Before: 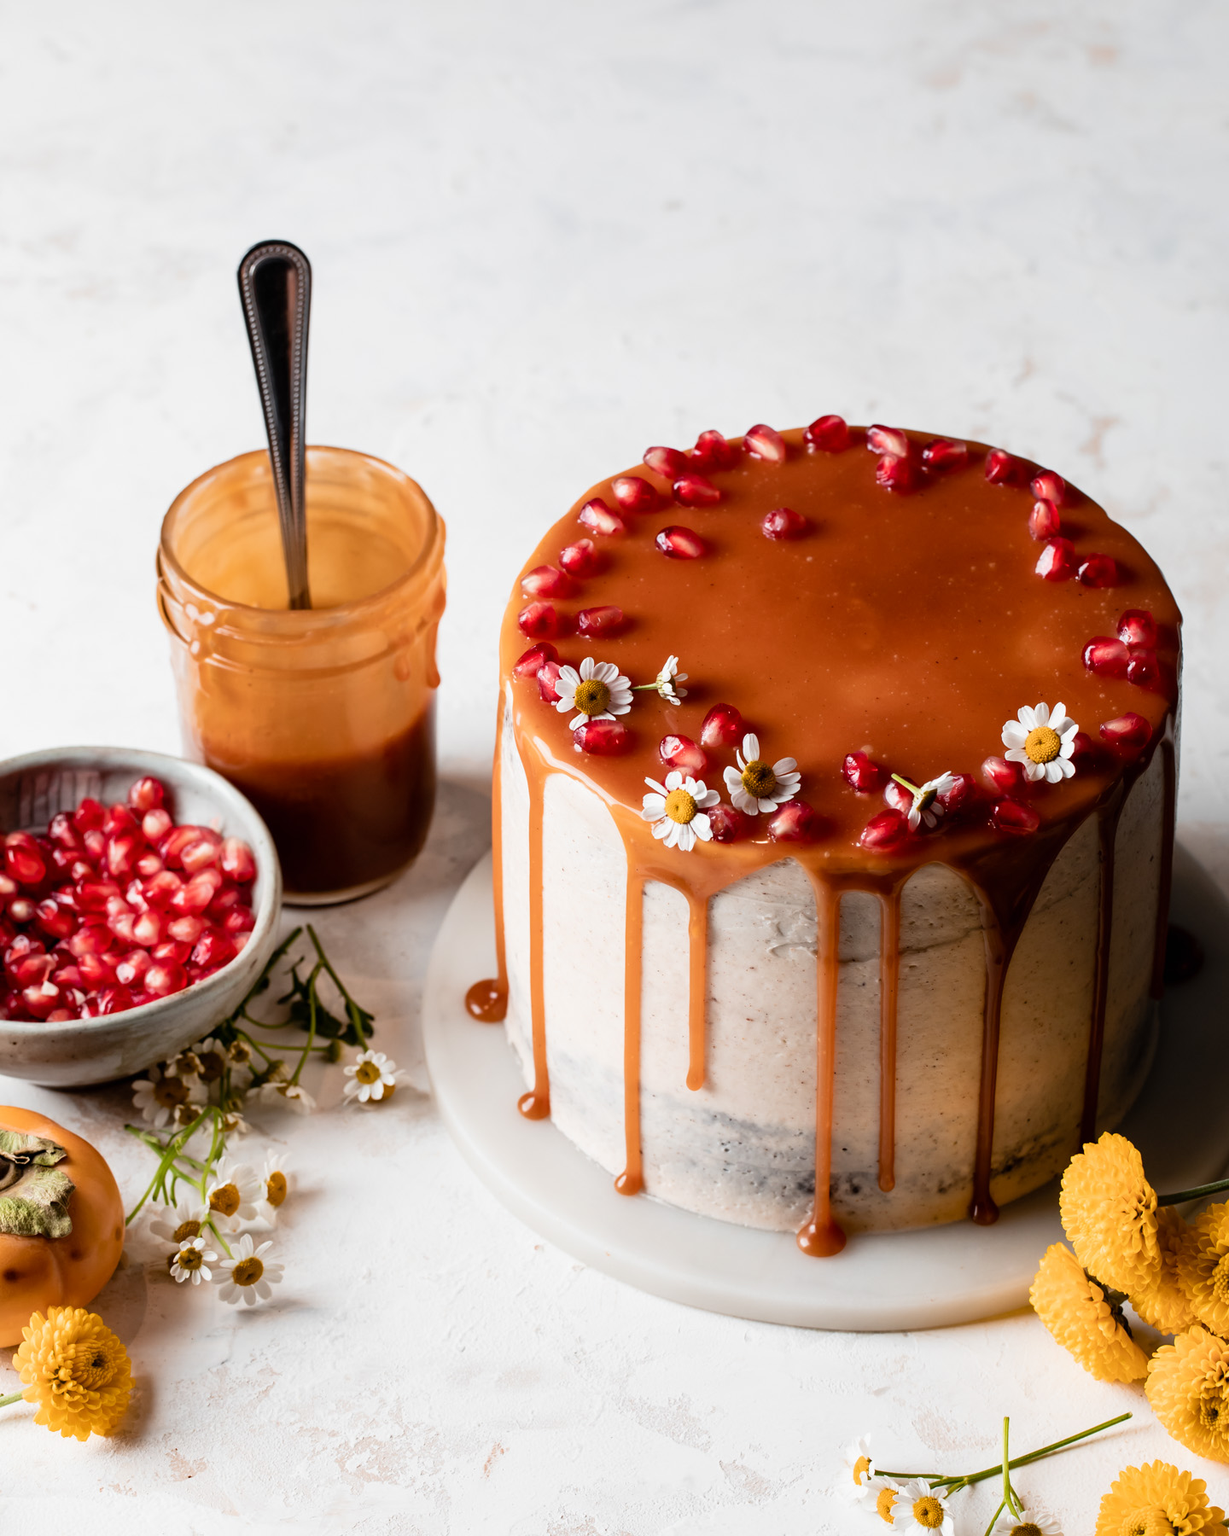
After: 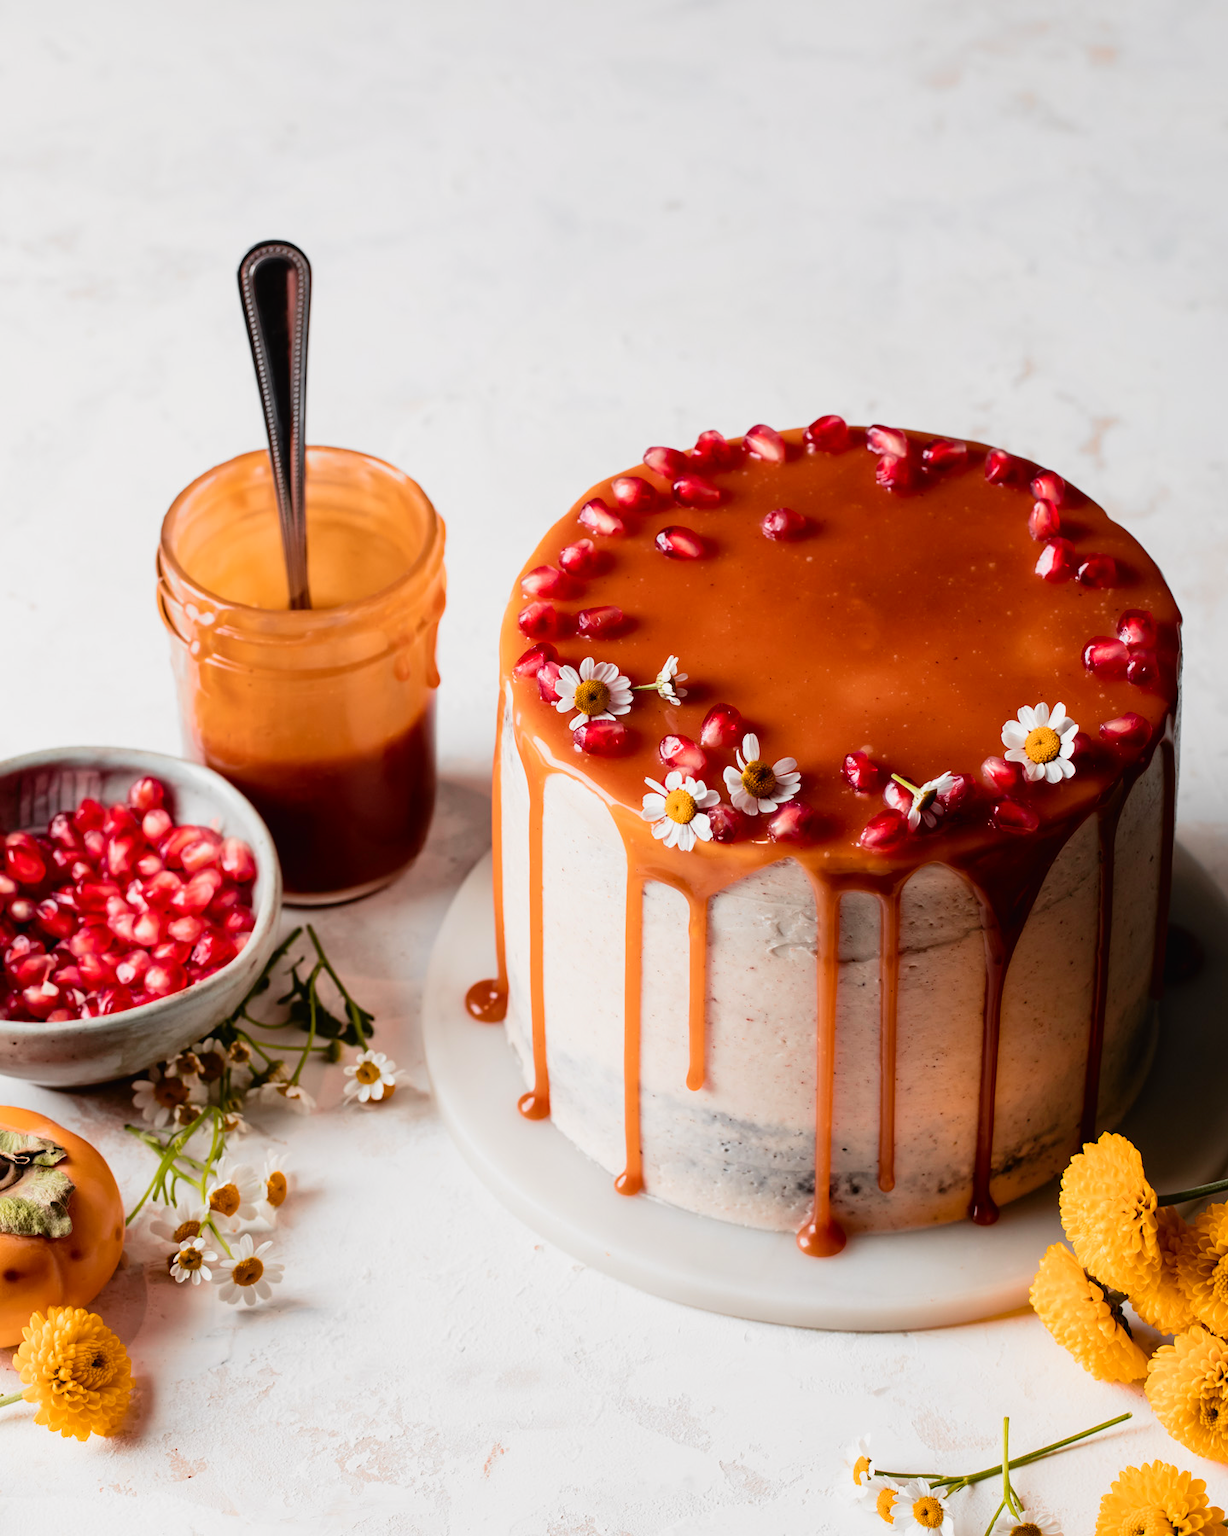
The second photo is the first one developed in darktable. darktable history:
tone curve: curves: ch0 [(0, 0.013) (0.036, 0.035) (0.274, 0.288) (0.504, 0.536) (0.844, 0.84) (1, 0.97)]; ch1 [(0, 0) (0.389, 0.403) (0.462, 0.48) (0.499, 0.5) (0.524, 0.529) (0.567, 0.603) (0.626, 0.651) (0.749, 0.781) (1, 1)]; ch2 [(0, 0) (0.464, 0.478) (0.5, 0.501) (0.533, 0.539) (0.599, 0.6) (0.704, 0.732) (1, 1)], color space Lab, independent channels, preserve colors none
